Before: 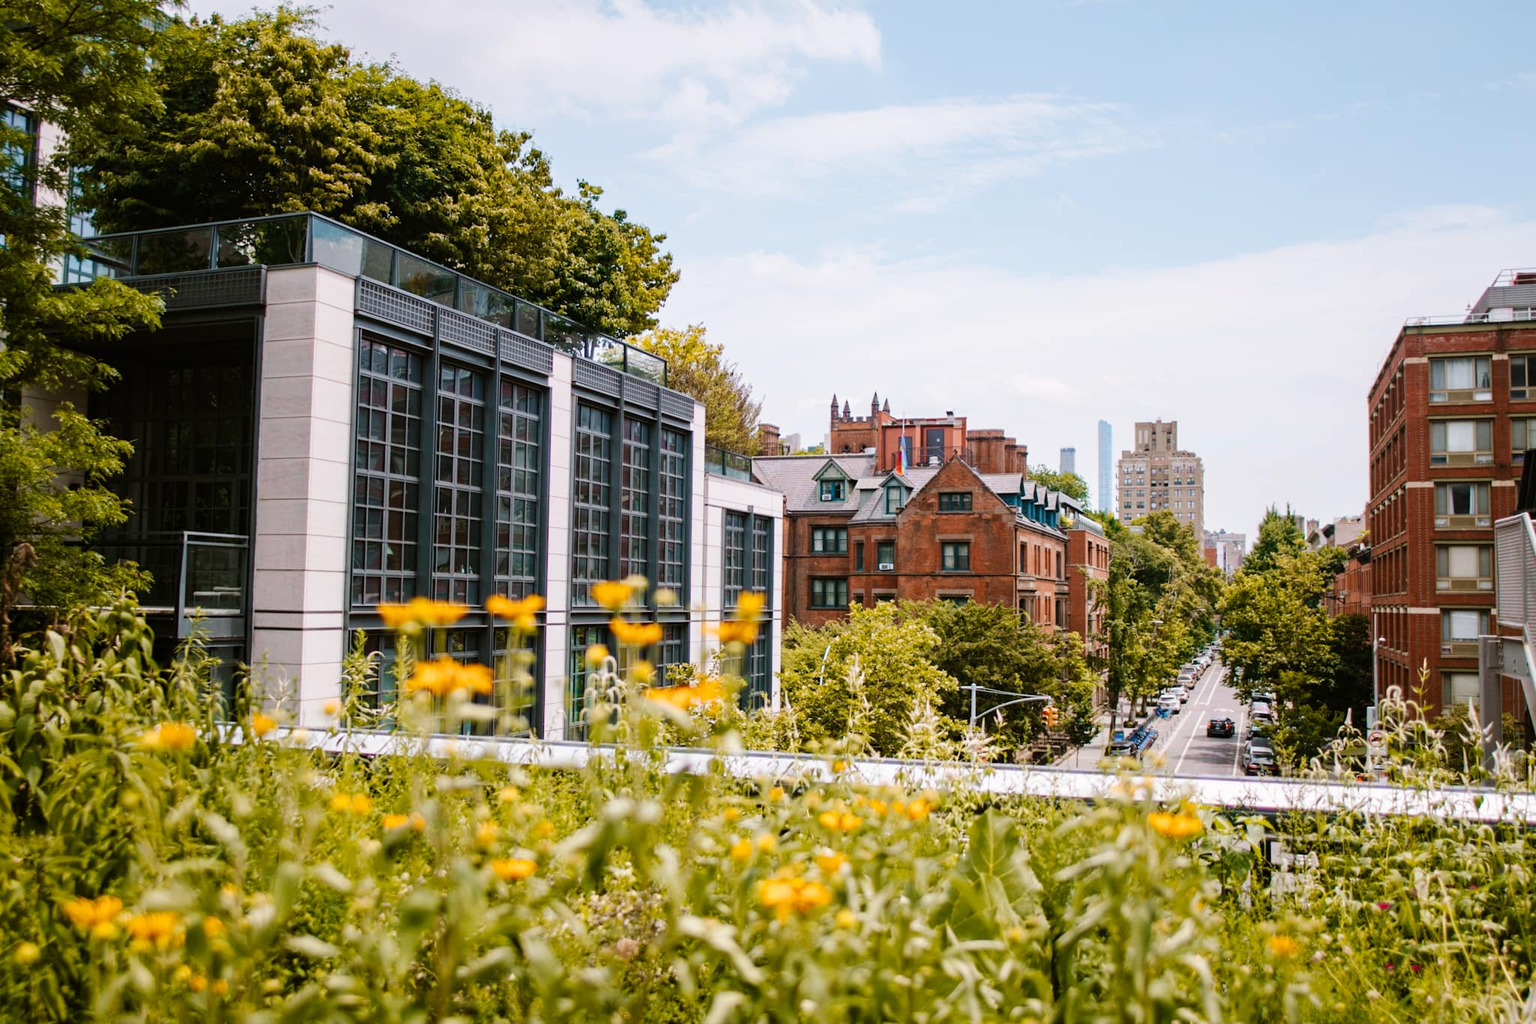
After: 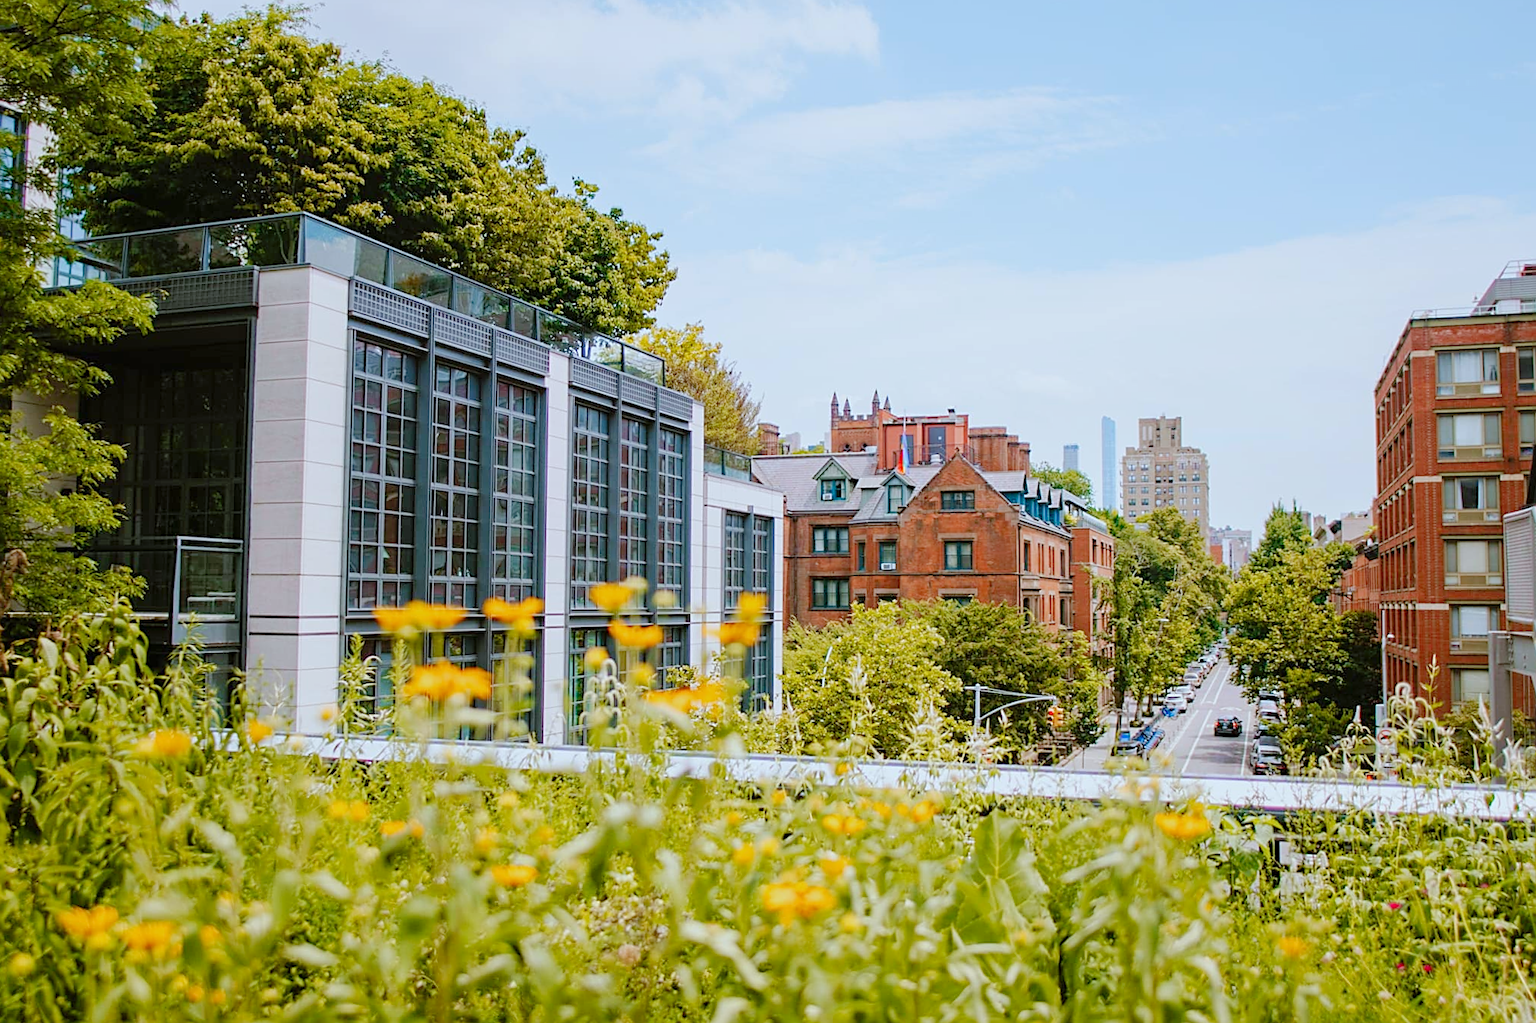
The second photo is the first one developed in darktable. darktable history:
rotate and perspective: rotation -0.45°, automatic cropping original format, crop left 0.008, crop right 0.992, crop top 0.012, crop bottom 0.988
tone curve: curves: ch0 [(0, 0) (0.004, 0.008) (0.077, 0.156) (0.169, 0.29) (0.774, 0.774) (0.988, 0.926)], color space Lab, linked channels, preserve colors none
base curve: preserve colors none
white balance: red 0.925, blue 1.046
sharpen: on, module defaults
